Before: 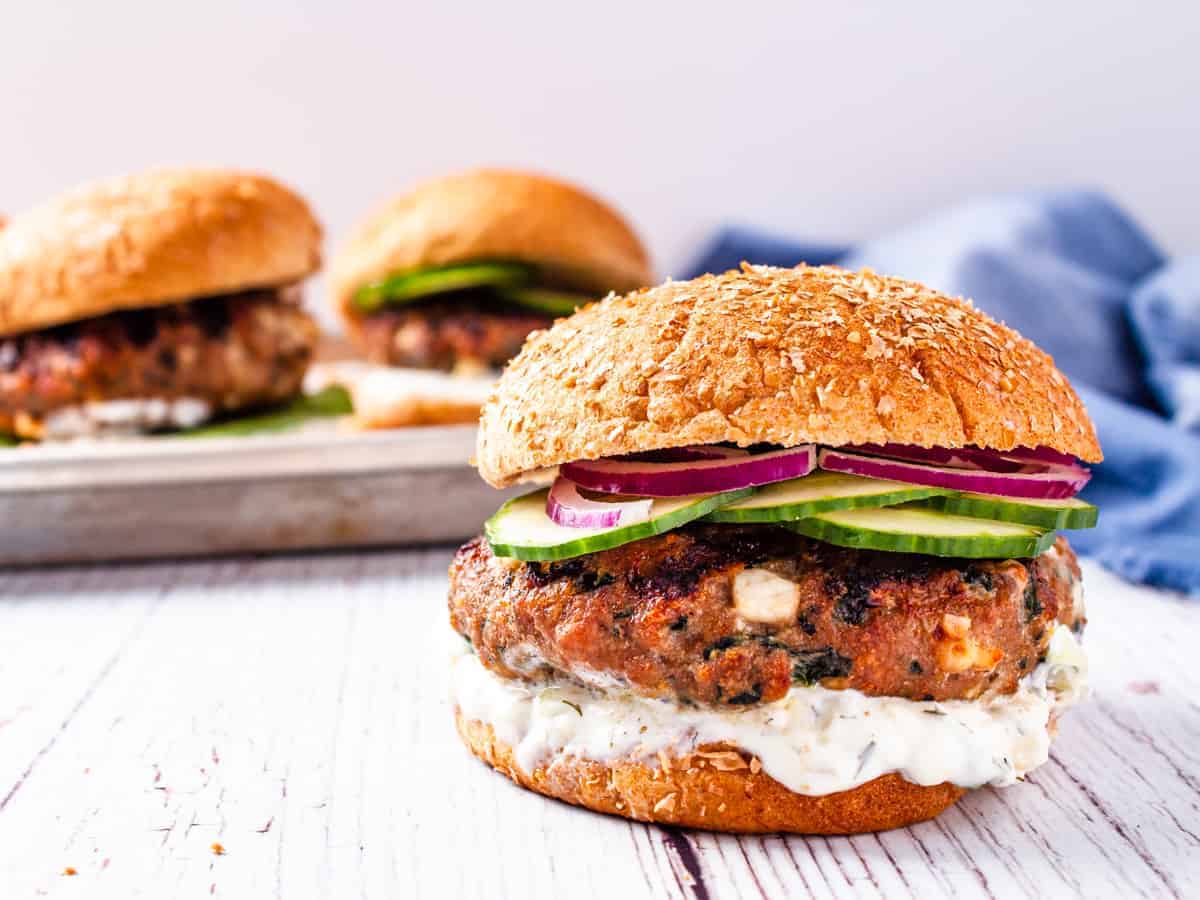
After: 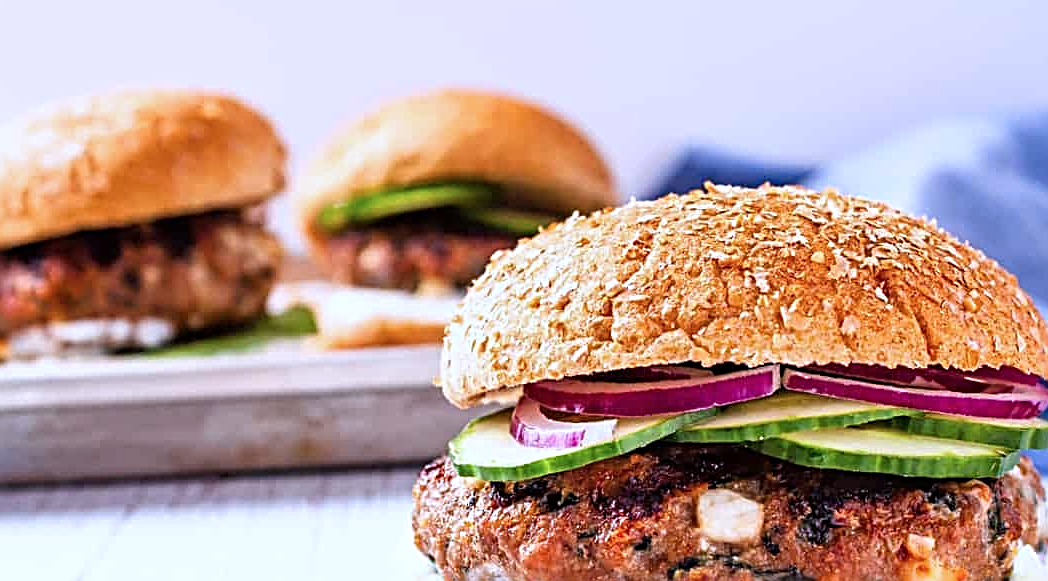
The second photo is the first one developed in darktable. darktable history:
crop: left 3.015%, top 8.969%, right 9.647%, bottom 26.457%
color calibration: illuminant as shot in camera, x 0.37, y 0.382, temperature 4313.32 K
sharpen: radius 3.025, amount 0.757
